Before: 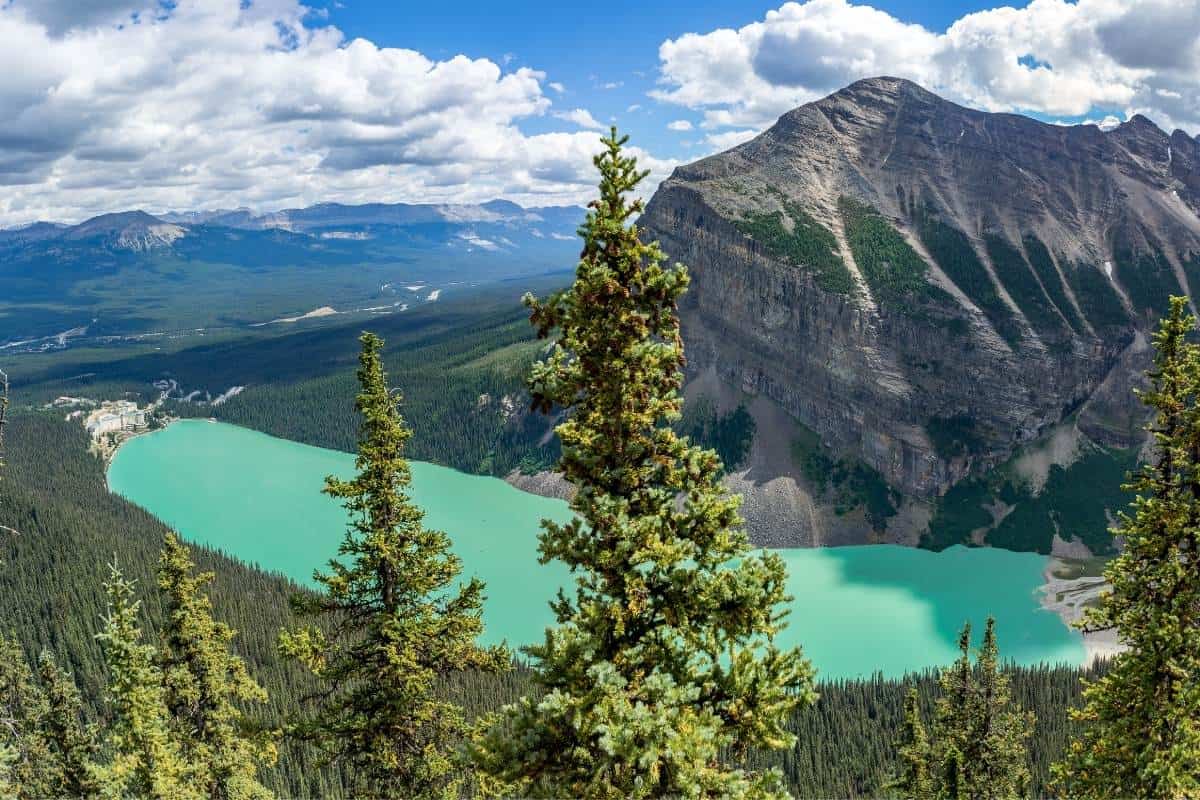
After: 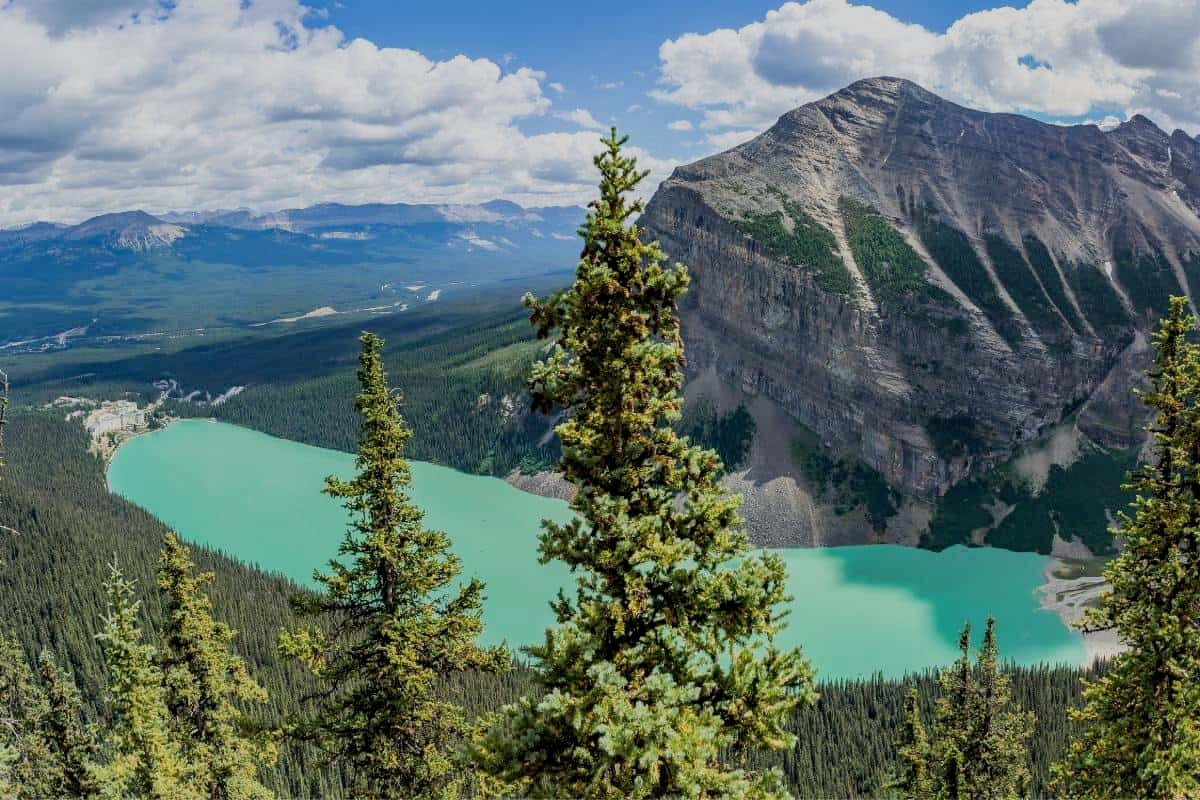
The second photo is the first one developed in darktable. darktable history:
filmic rgb: black relative exposure -16 EV, white relative exposure 6.91 EV, hardness 4.66
